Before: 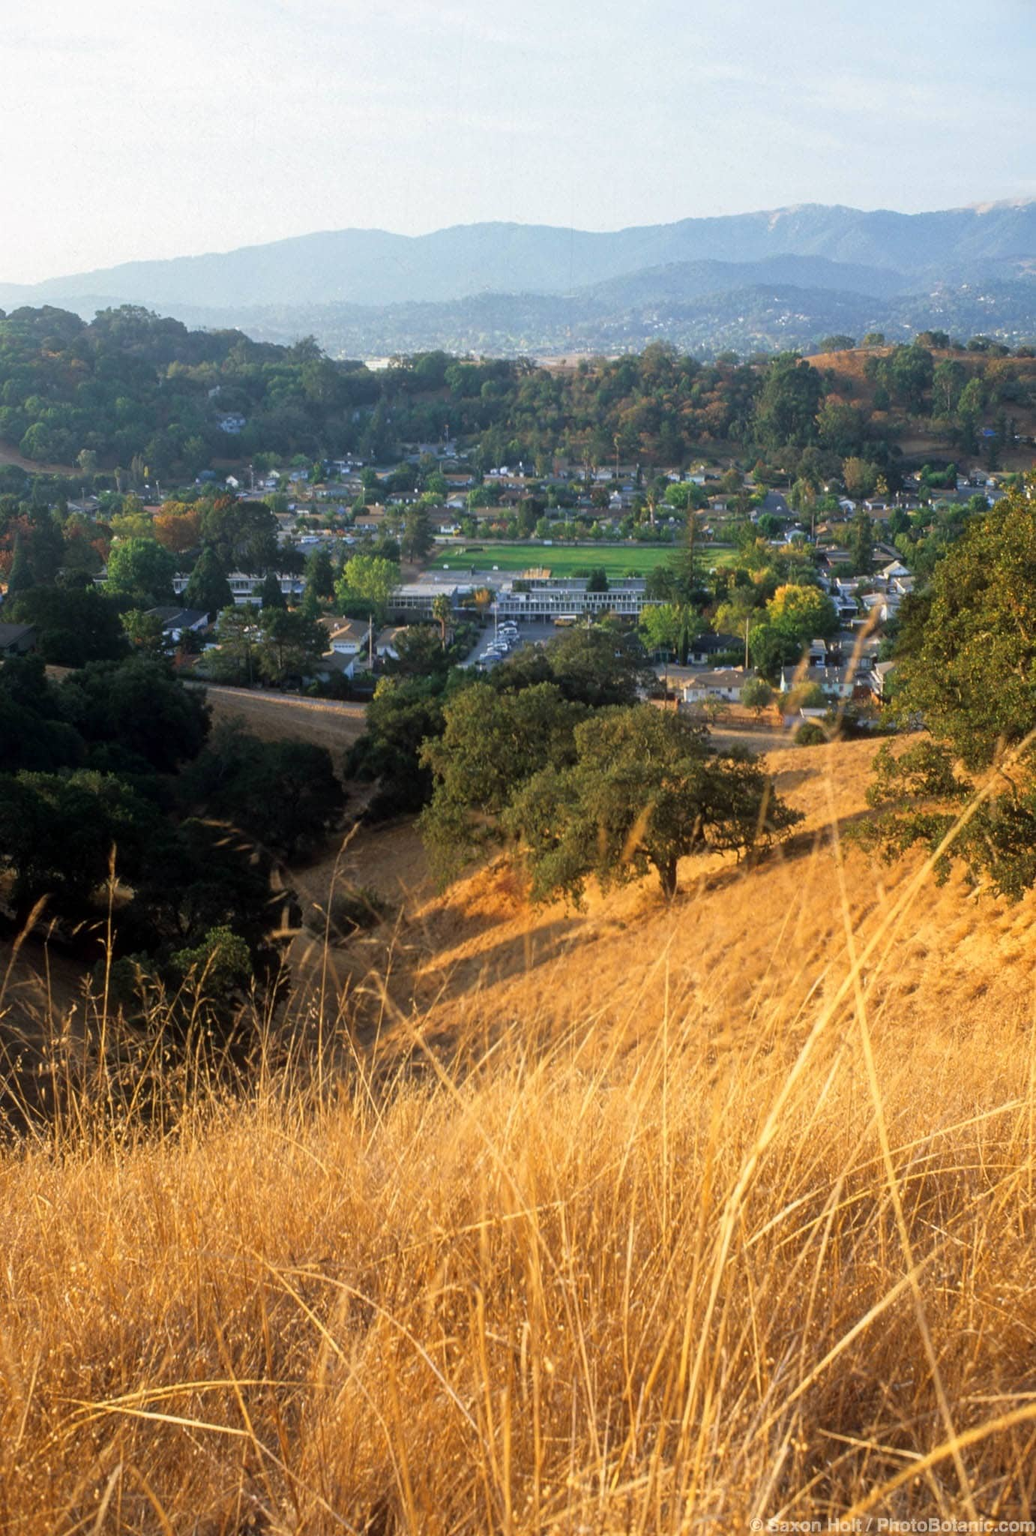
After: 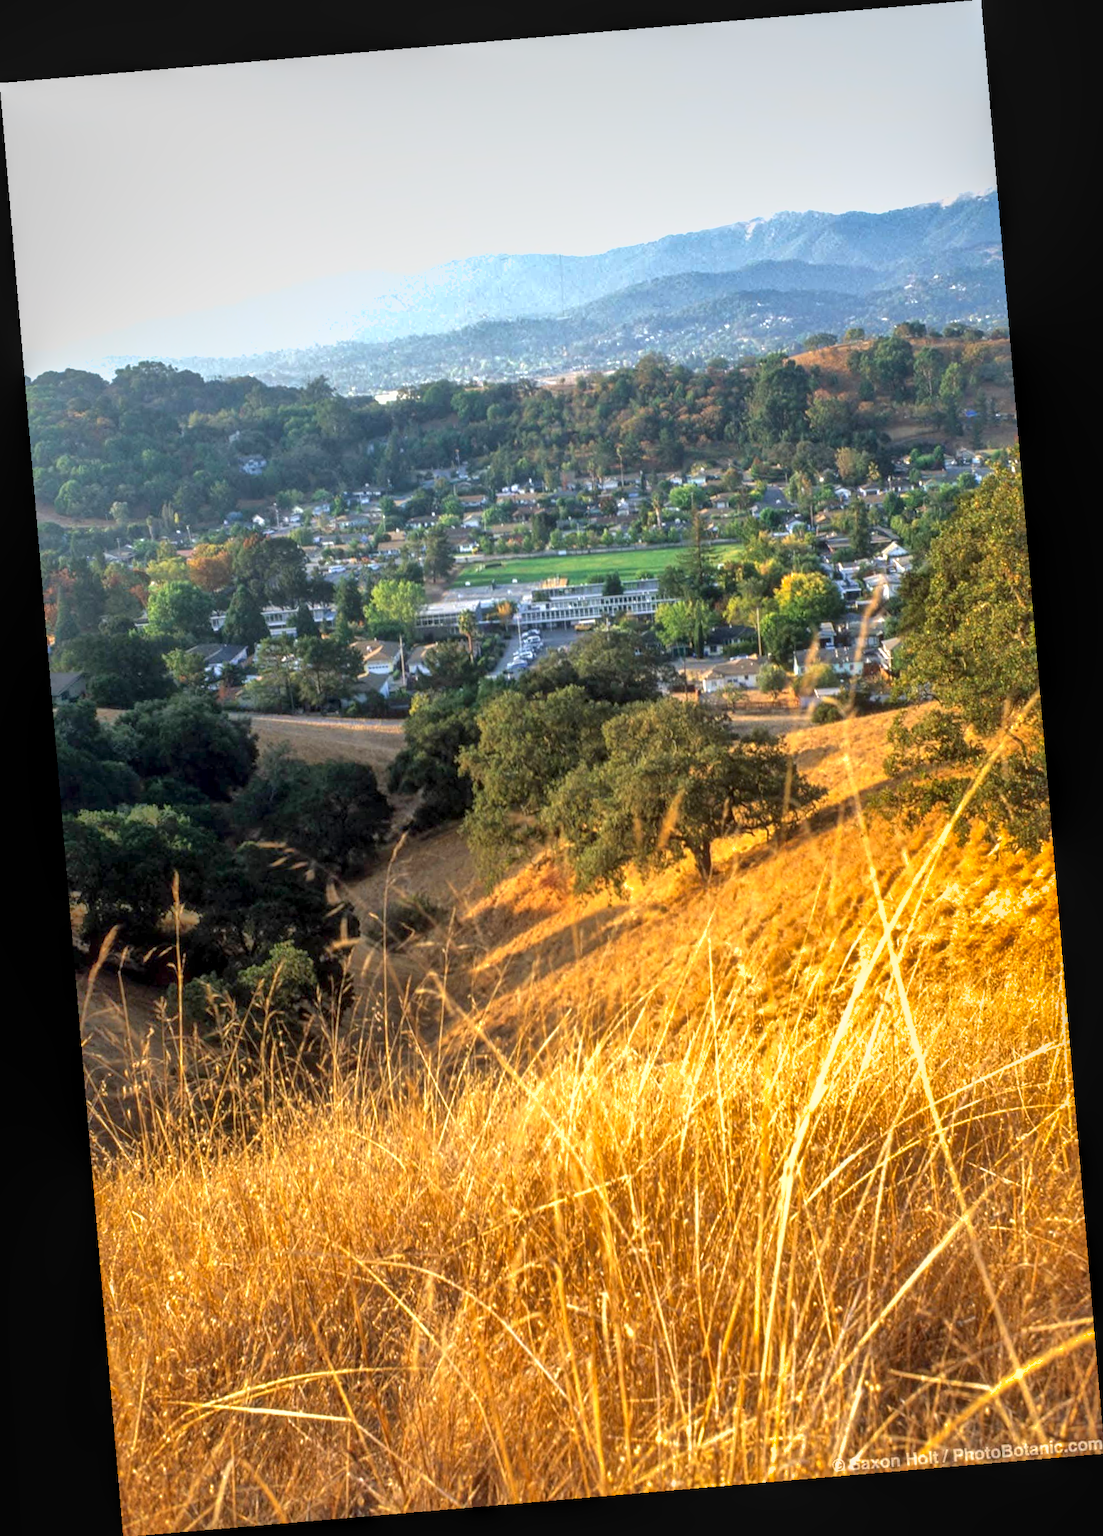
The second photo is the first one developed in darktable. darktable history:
shadows and highlights: on, module defaults
local contrast: highlights 25%, detail 130%
rotate and perspective: rotation -4.86°, automatic cropping off
exposure: black level correction 0, exposure 0.7 EV, compensate exposure bias true, compensate highlight preservation false
